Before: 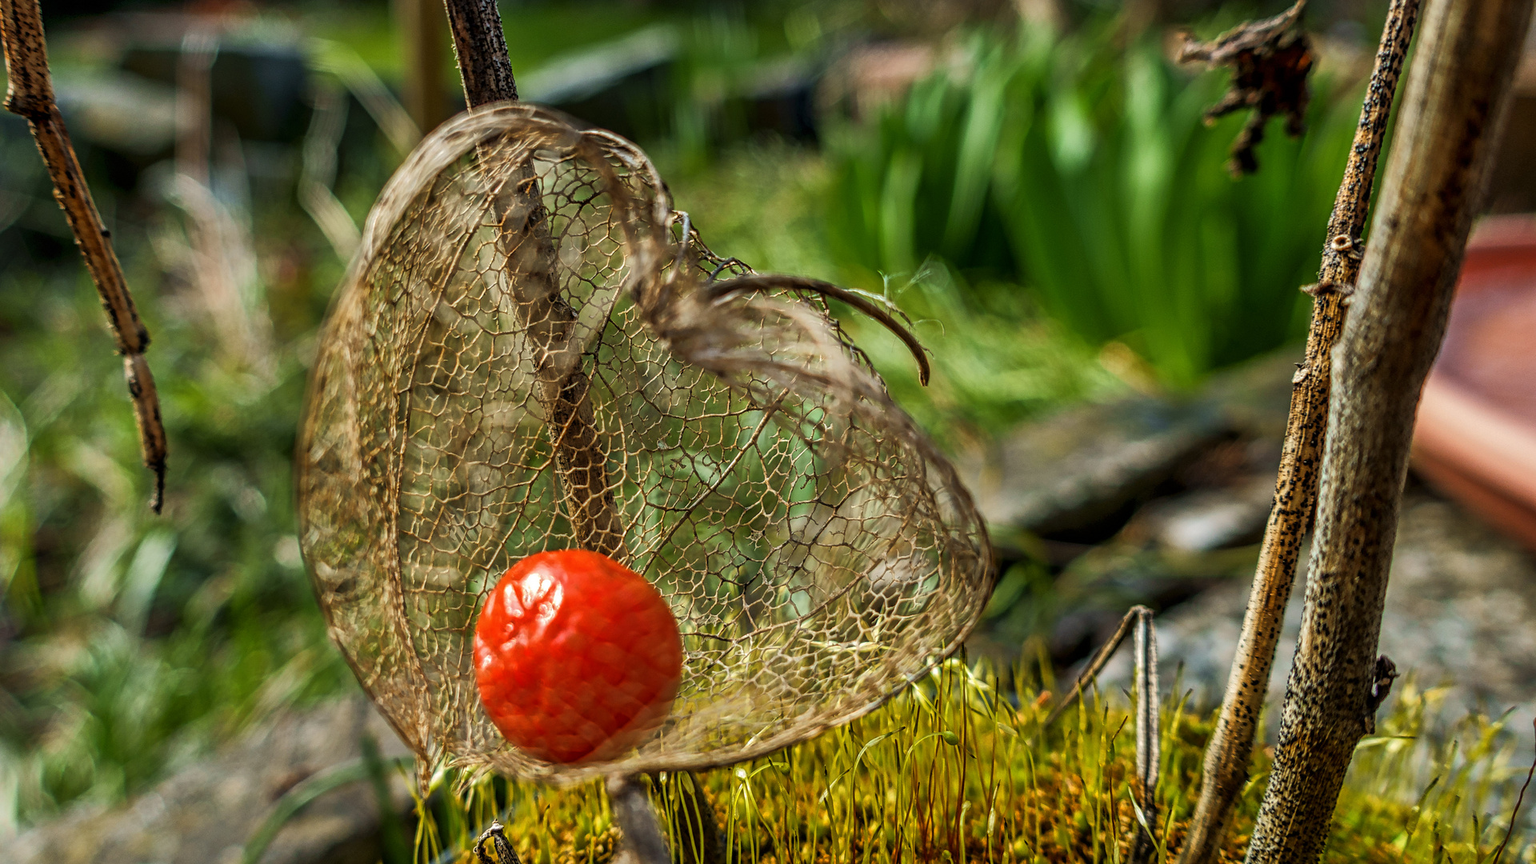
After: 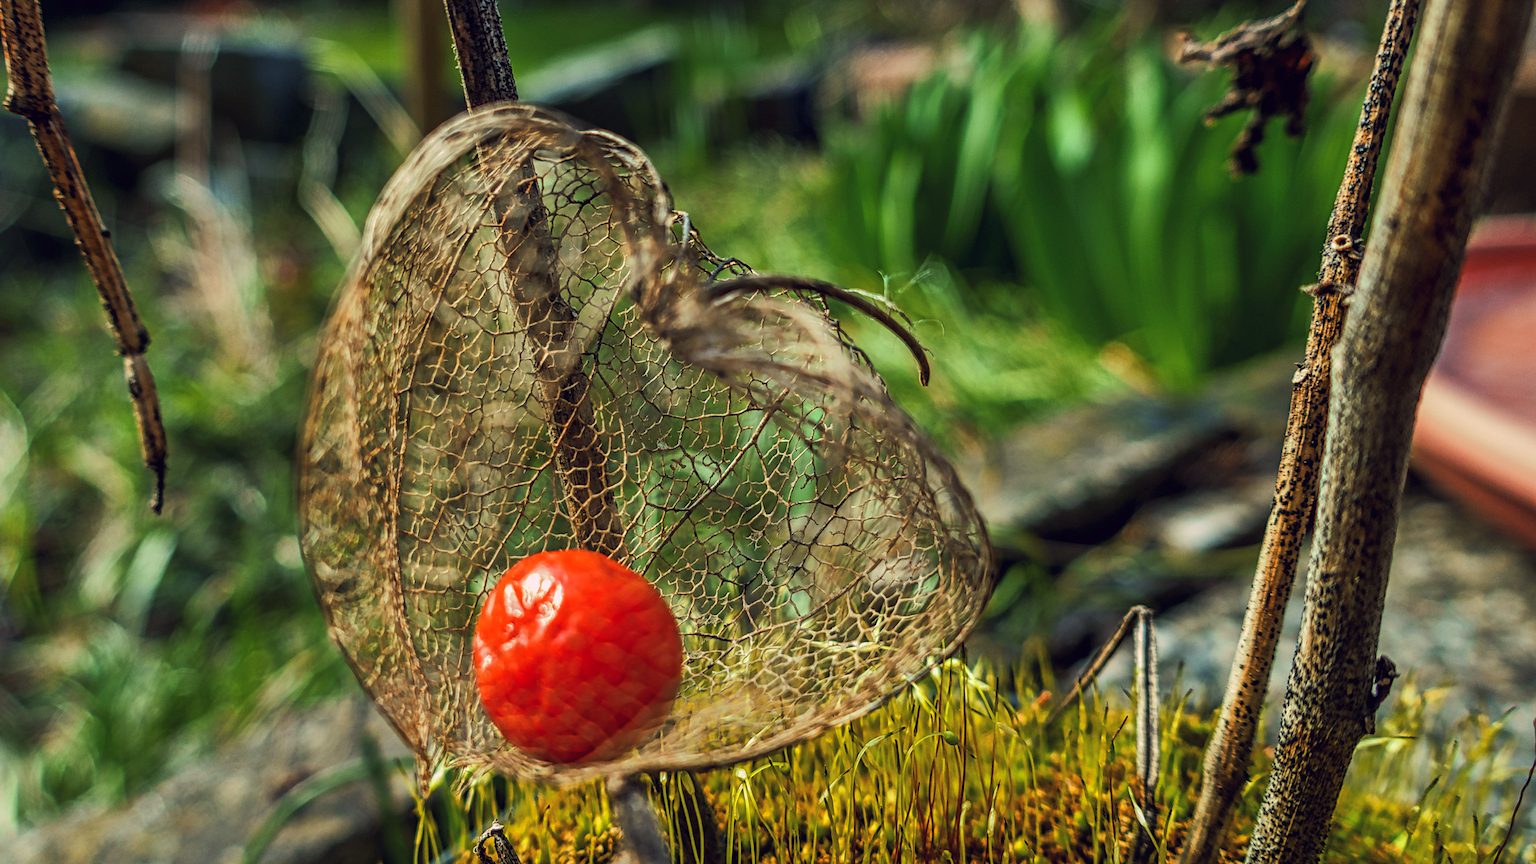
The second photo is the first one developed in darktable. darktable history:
tone curve: curves: ch0 [(0, 0) (0.003, 0.014) (0.011, 0.019) (0.025, 0.029) (0.044, 0.047) (0.069, 0.071) (0.1, 0.101) (0.136, 0.131) (0.177, 0.166) (0.224, 0.212) (0.277, 0.263) (0.335, 0.32) (0.399, 0.387) (0.468, 0.459) (0.543, 0.541) (0.623, 0.626) (0.709, 0.717) (0.801, 0.813) (0.898, 0.909) (1, 1)], preserve colors none
color look up table: target L [99.3, 97.57, 87.43, 87.37, 77.89, 72.48, 73.7, 56.98, 47.12, 10.75, 201.48, 87.12, 83.55, 80.06, 78.56, 68.86, 67.93, 68.64, 58.63, 48.96, 49.22, 41.65, 30.73, 30.12, 15.3, 95.98, 80.08, 68.48, 66.4, 61.97, 56.46, 57.4, 54.98, 50.45, 43.51, 47.54, 36.39, 35.65, 36.6, 32.42, 13.54, 1.608, 96.79, 88.54, 72.41, 69.59, 66.25, 46.19, 29.06], target a [-33.45, -43.03, -72.69, -68.1, -28.44, -24.8, -65.02, -48.41, -19.44, -10.79, 0, 1.55, 7.251, 17.54, 5.428, 43.05, 38.35, 19.14, 3.306, 53.62, 69.84, 63.68, 29.69, 3.442, 36.5, 18.07, 17.98, 25.23, 56.86, -3.195, 78.59, 79.04, 41.8, 0.939, 6.472, 69.97, 51.66, 31.37, 62.83, 33.99, 31.49, 9.013, -41.7, -56.39, -20.64, -40.58, -23.41, -27.04, -1.715], target b [95.02, 38.92, 78.08, 29.07, 59.59, 25.38, 63.71, 33.27, 38.46, 0.582, -0.001, 31.02, 8.893, 12.21, 67.84, 21.77, 64.65, 35.78, 4.503, 36.95, 61.09, 4.288, 36.94, 7.899, 8.988, 3.17, -12.21, -35.08, -33.79, -46.42, -17.84, -48.95, -0.985, -18.4, -48.28, -23.81, -86.33, -77.48, -51.66, -18.96, -42.88, -12.9, 6.267, -3.564, -9.769, -7.686, -35.32, -7.695, -35.12], num patches 49
